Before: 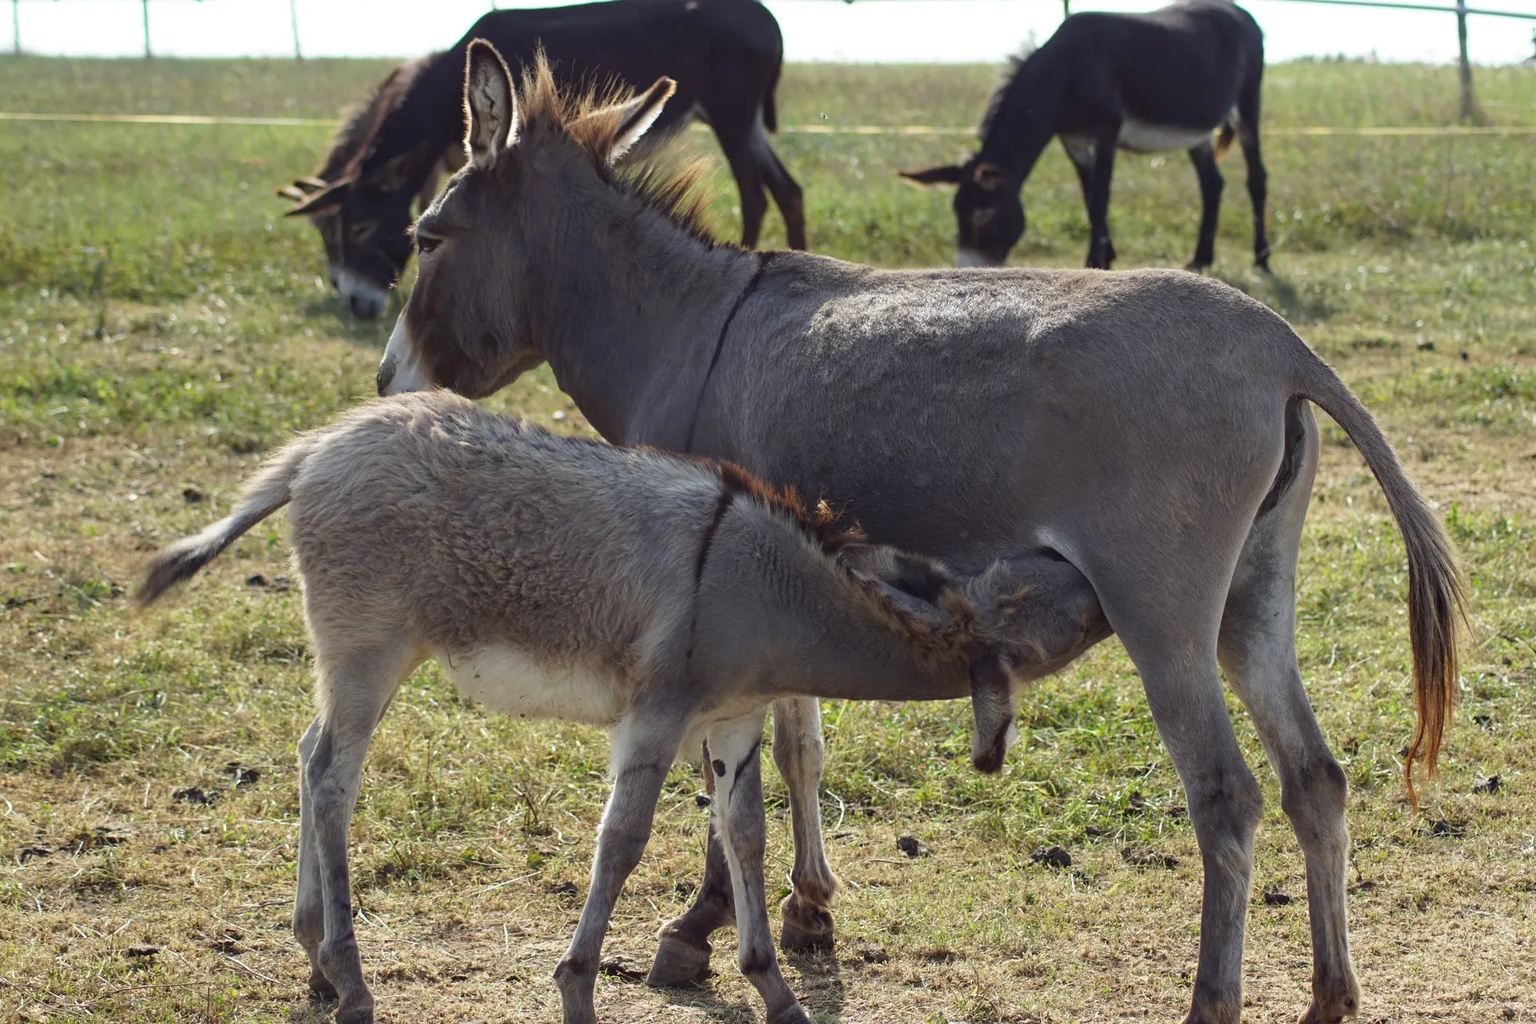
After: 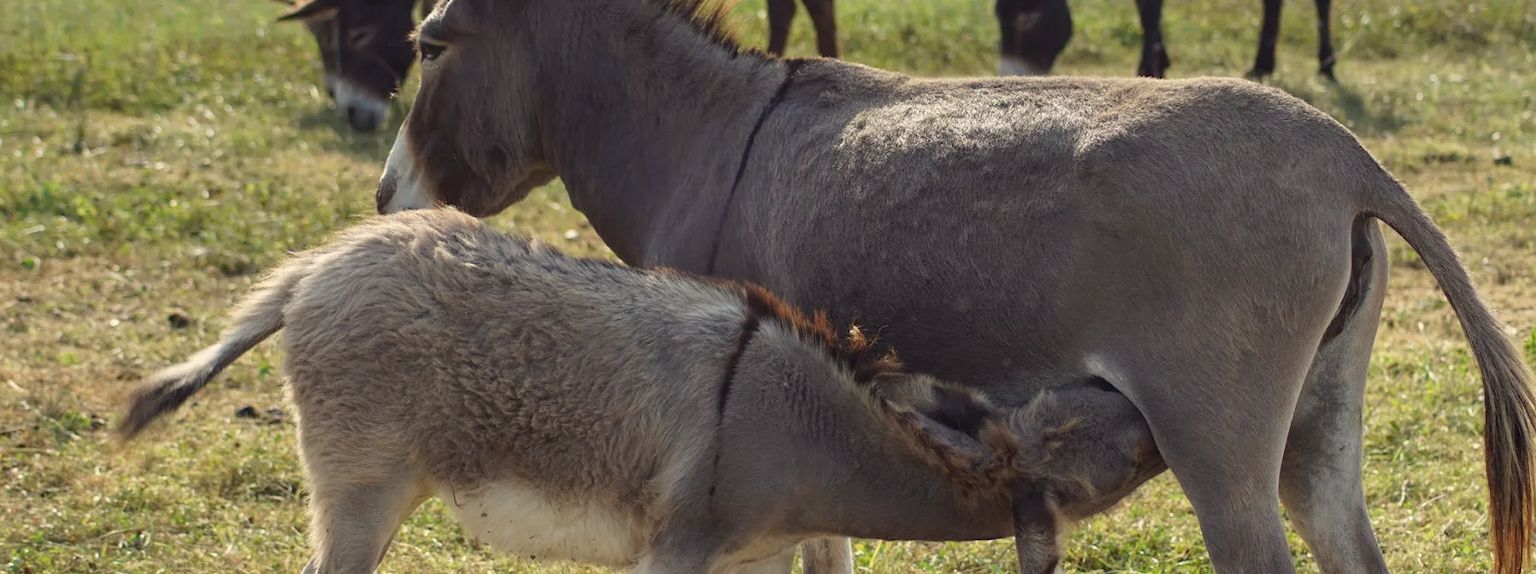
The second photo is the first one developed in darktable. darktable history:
white balance: red 1.045, blue 0.932
crop: left 1.744%, top 19.225%, right 5.069%, bottom 28.357%
